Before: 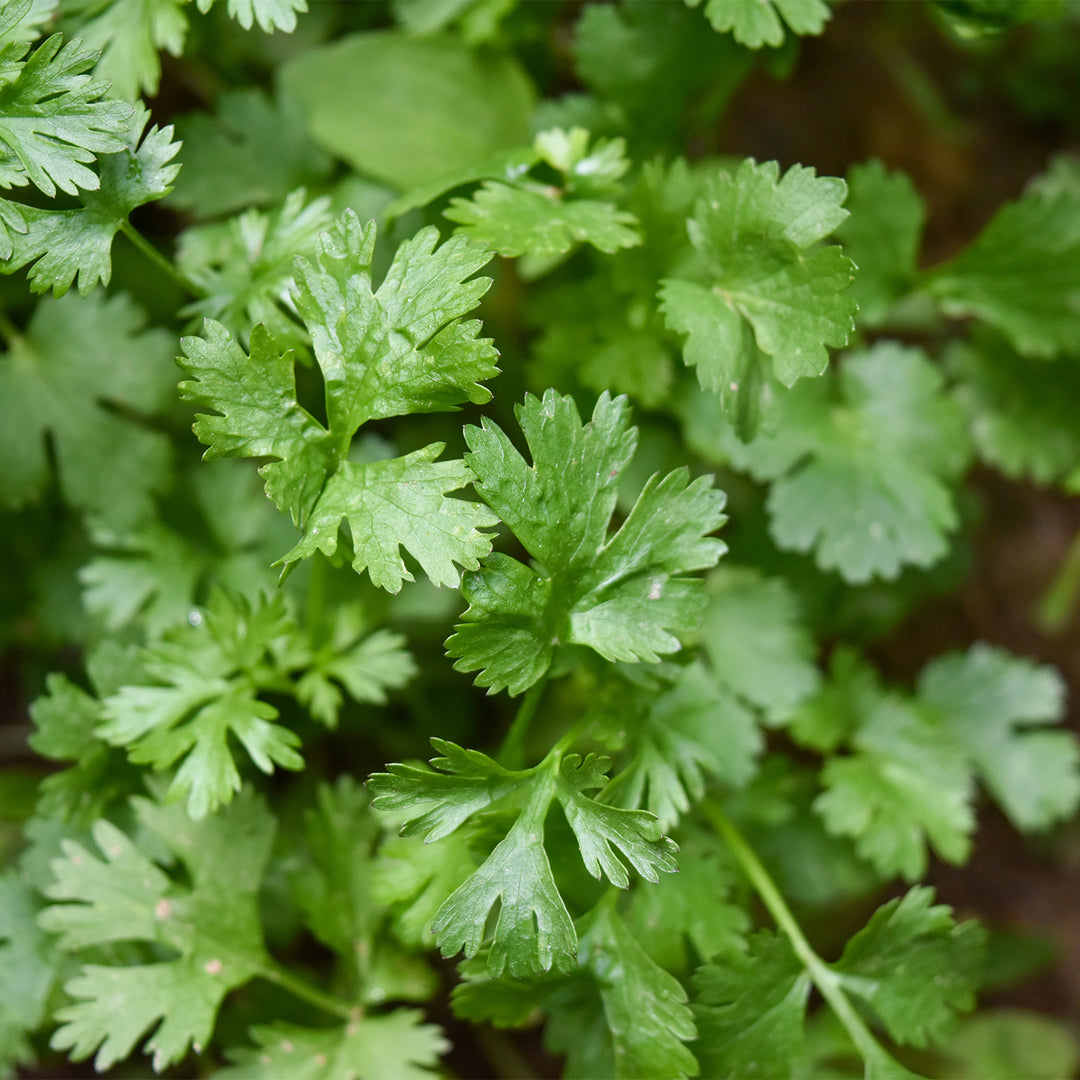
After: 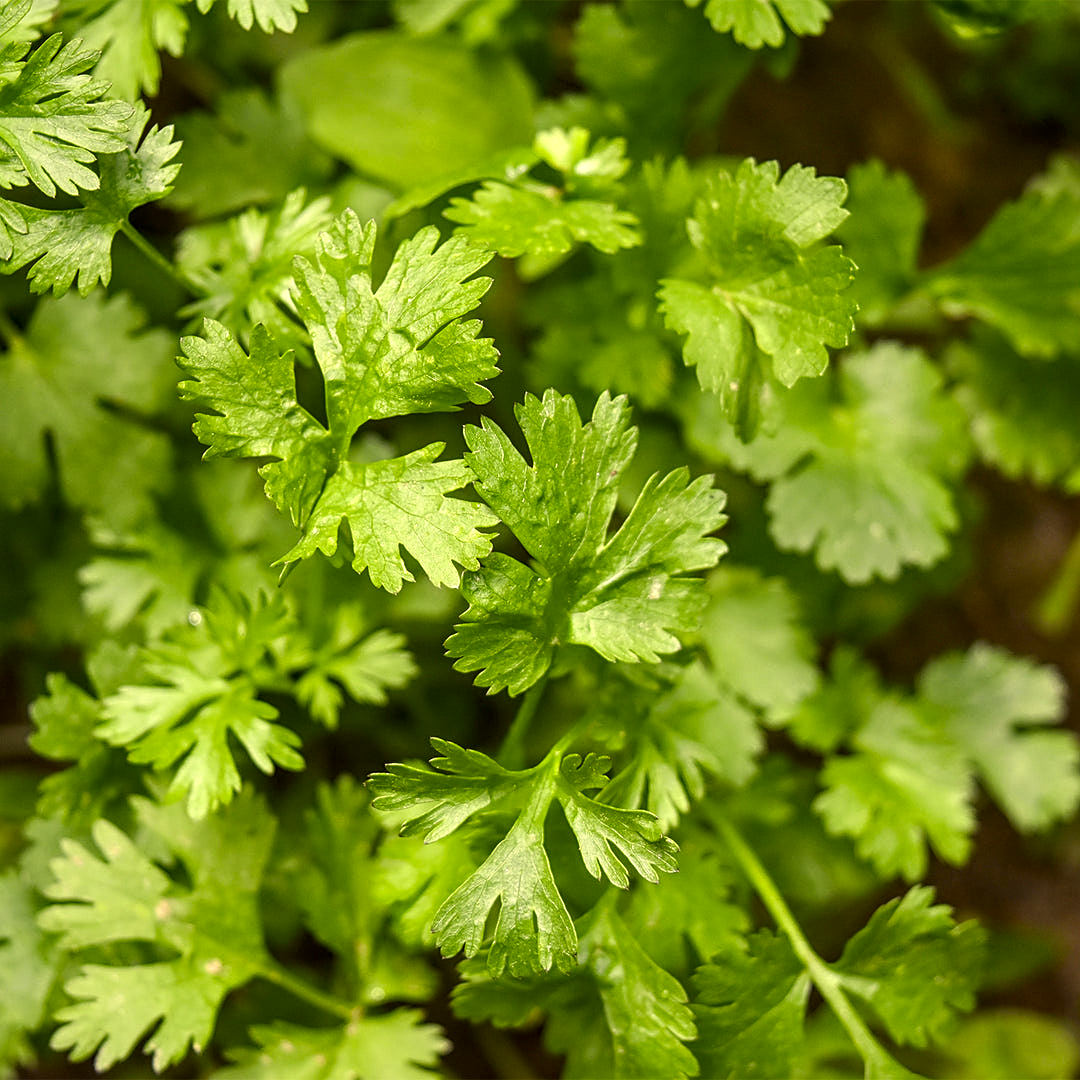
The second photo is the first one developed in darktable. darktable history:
color balance: mode lift, gamma, gain (sRGB), lift [0.997, 0.979, 1.021, 1.011], gamma [1, 1.084, 0.916, 0.998], gain [1, 0.87, 1.13, 1.101], contrast 4.55%, contrast fulcrum 38.24%, output saturation 104.09%
exposure: exposure -0.01 EV, compensate highlight preservation false
sharpen: on, module defaults
local contrast: on, module defaults
color correction: highlights a* 17.94, highlights b* 35.39, shadows a* 1.48, shadows b* 6.42, saturation 1.01
